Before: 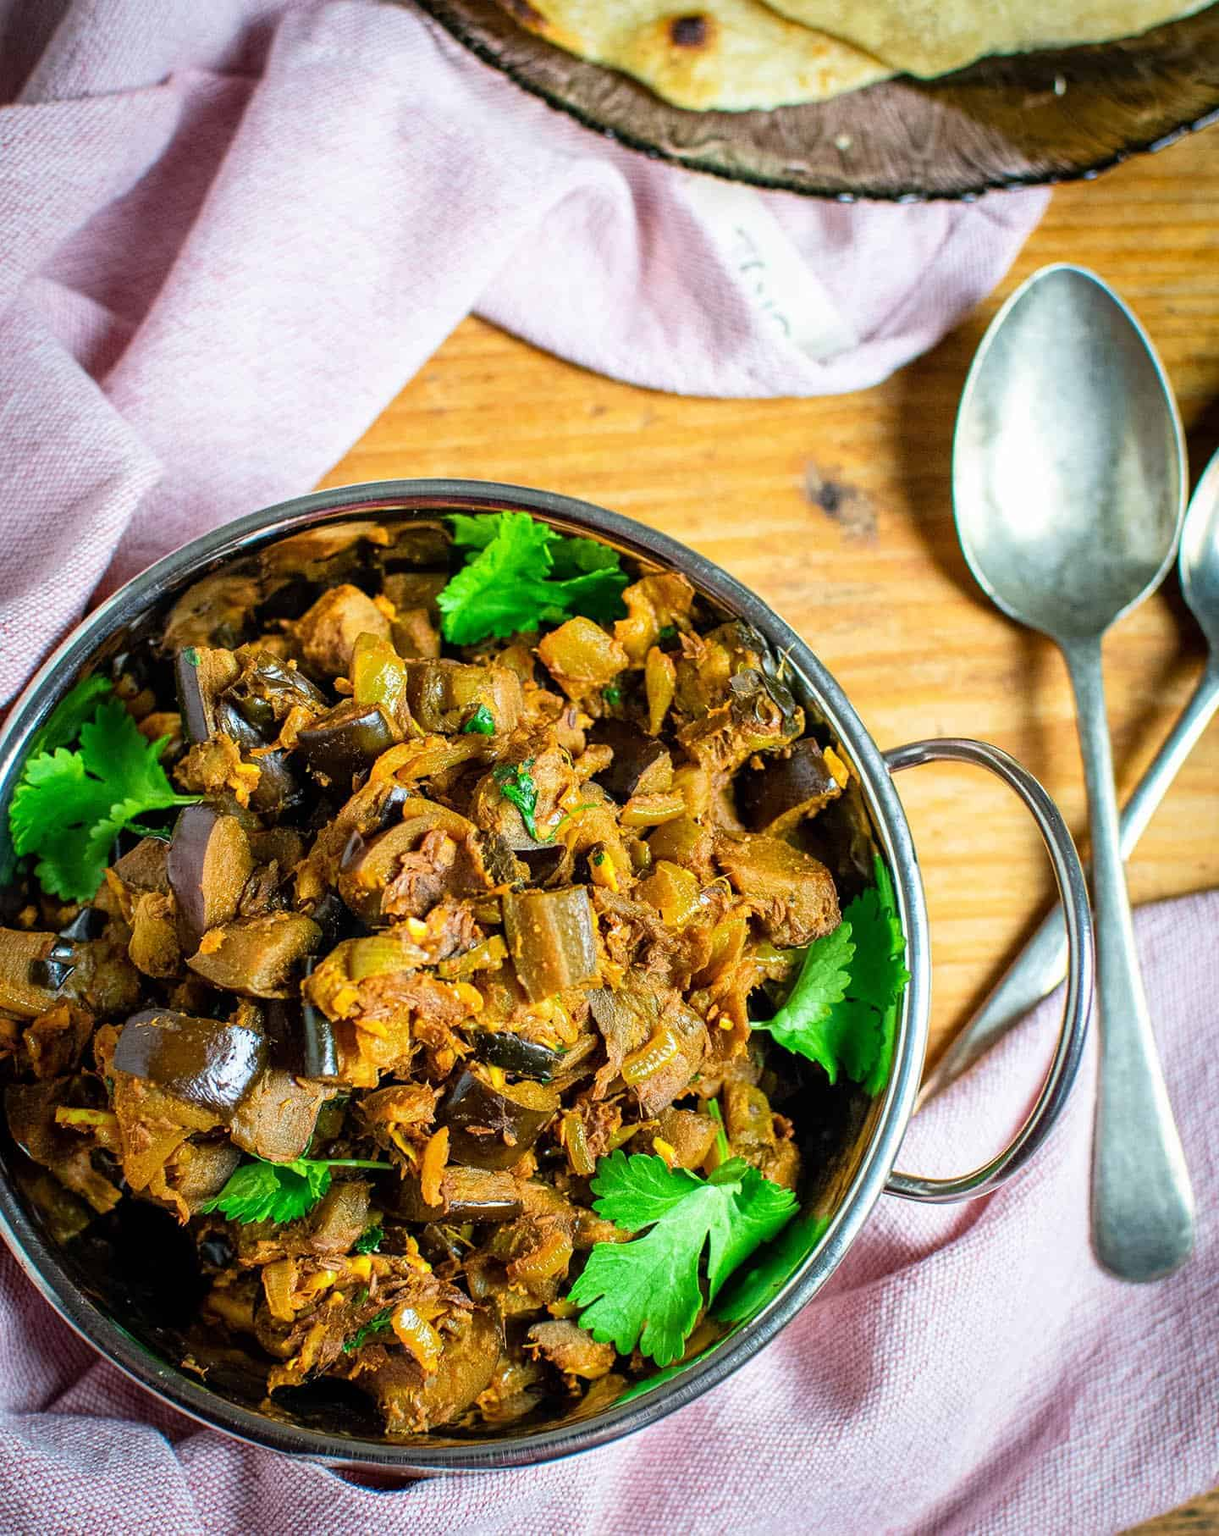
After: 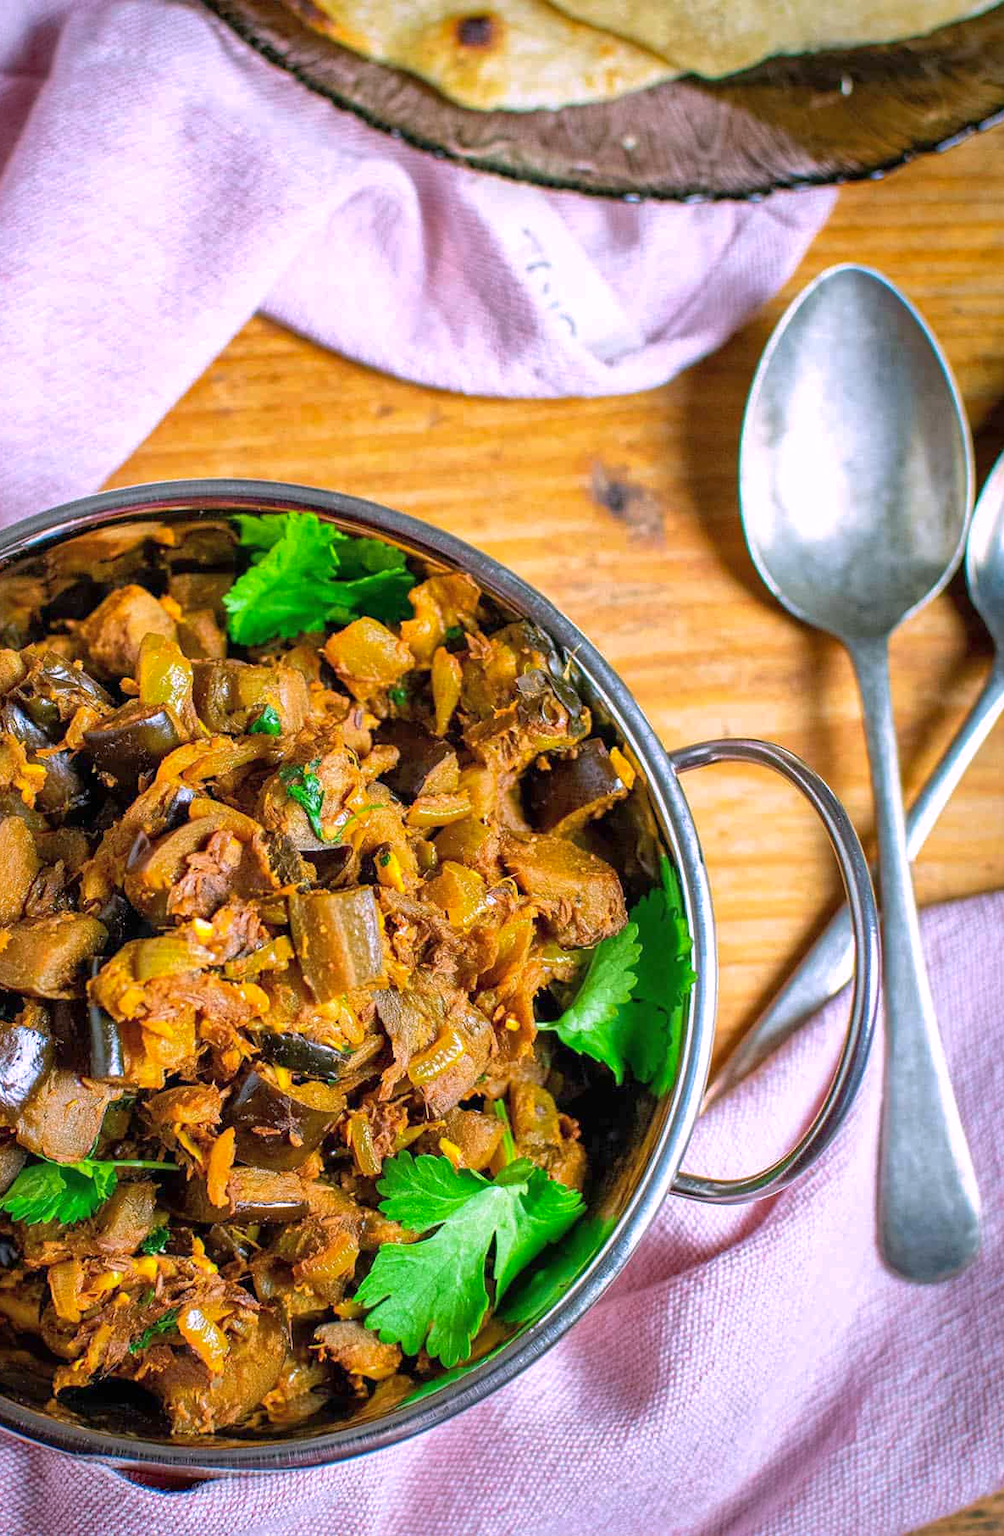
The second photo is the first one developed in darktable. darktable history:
white balance: red 1.066, blue 1.119
crop: left 17.582%, bottom 0.031%
shadows and highlights: on, module defaults
